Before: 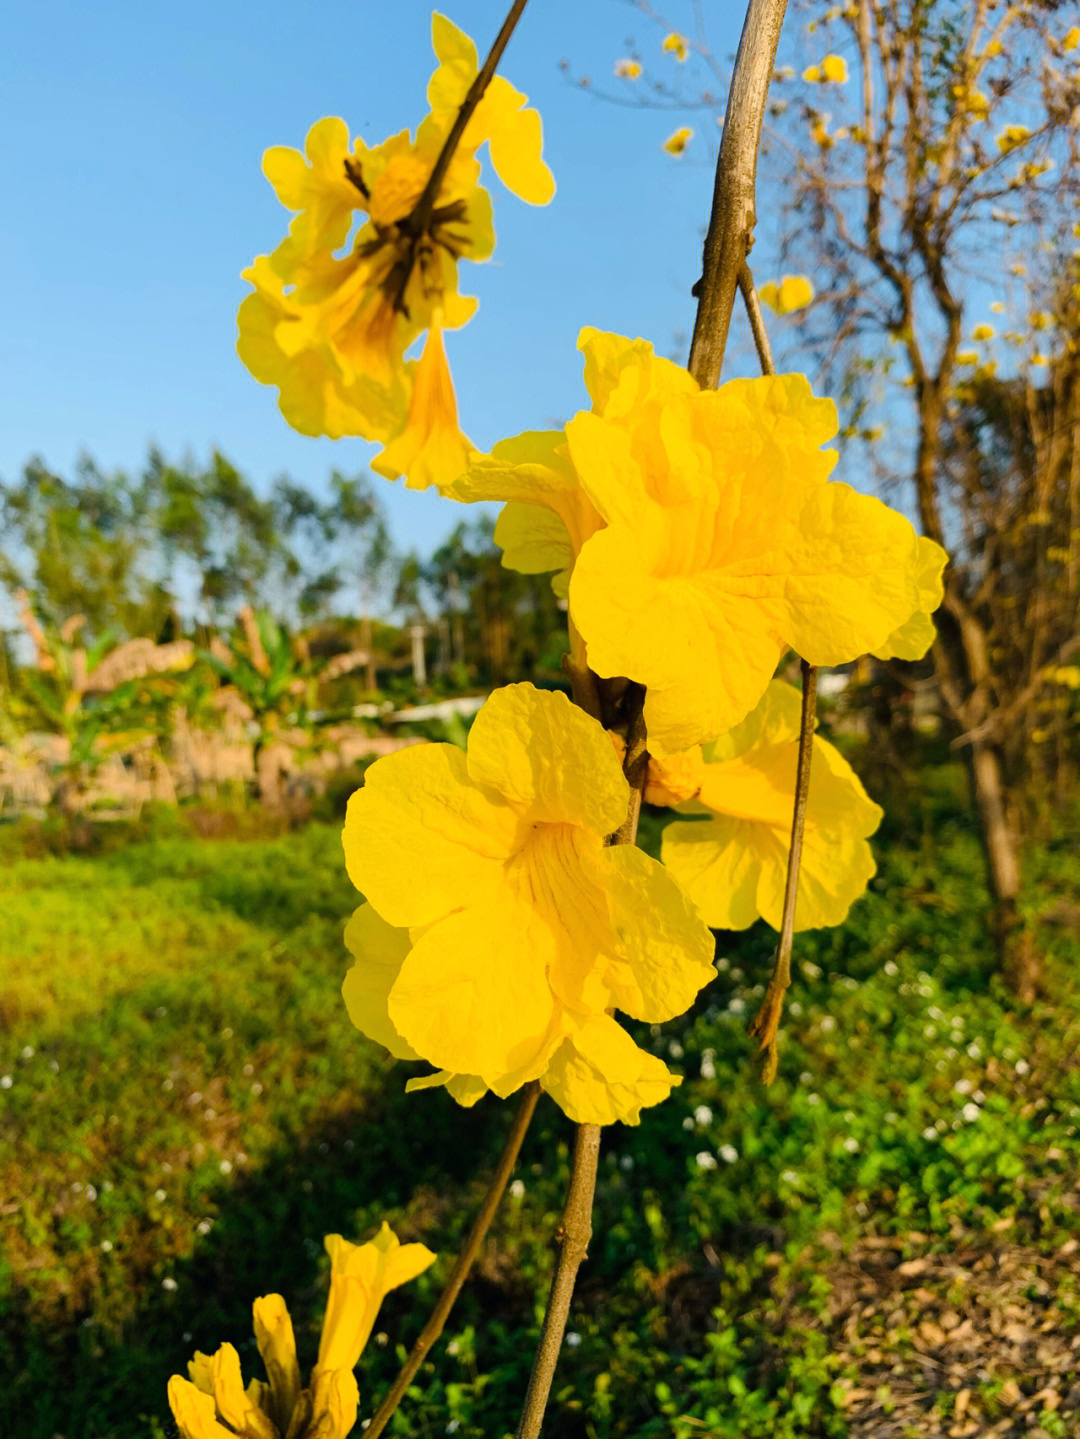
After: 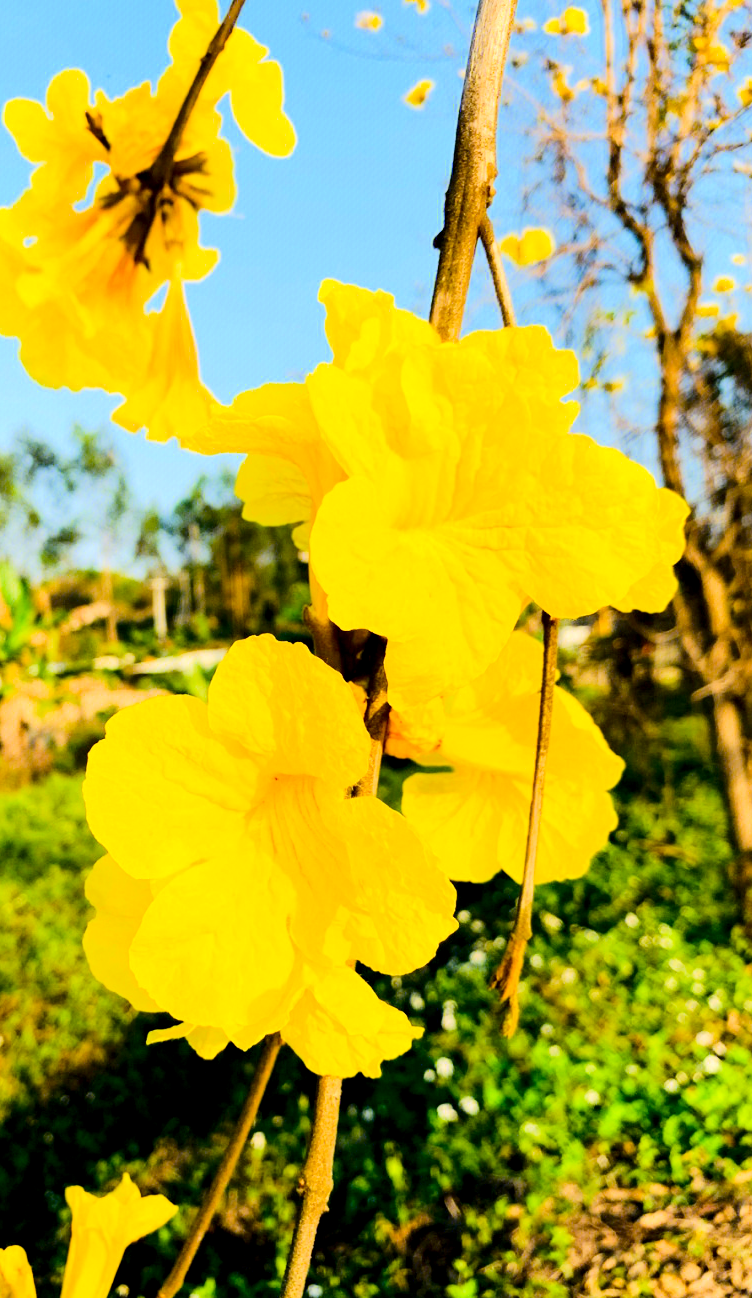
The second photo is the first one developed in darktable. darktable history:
crop and rotate: left 24.067%, top 3.366%, right 6.216%, bottom 6.422%
tone equalizer: -7 EV 0.149 EV, -6 EV 0.579 EV, -5 EV 1.14 EV, -4 EV 1.29 EV, -3 EV 1.18 EV, -2 EV 0.6 EV, -1 EV 0.162 EV, edges refinement/feathering 500, mask exposure compensation -1.57 EV, preserve details no
exposure: black level correction 0.007, exposure 0.159 EV, compensate highlight preservation false
